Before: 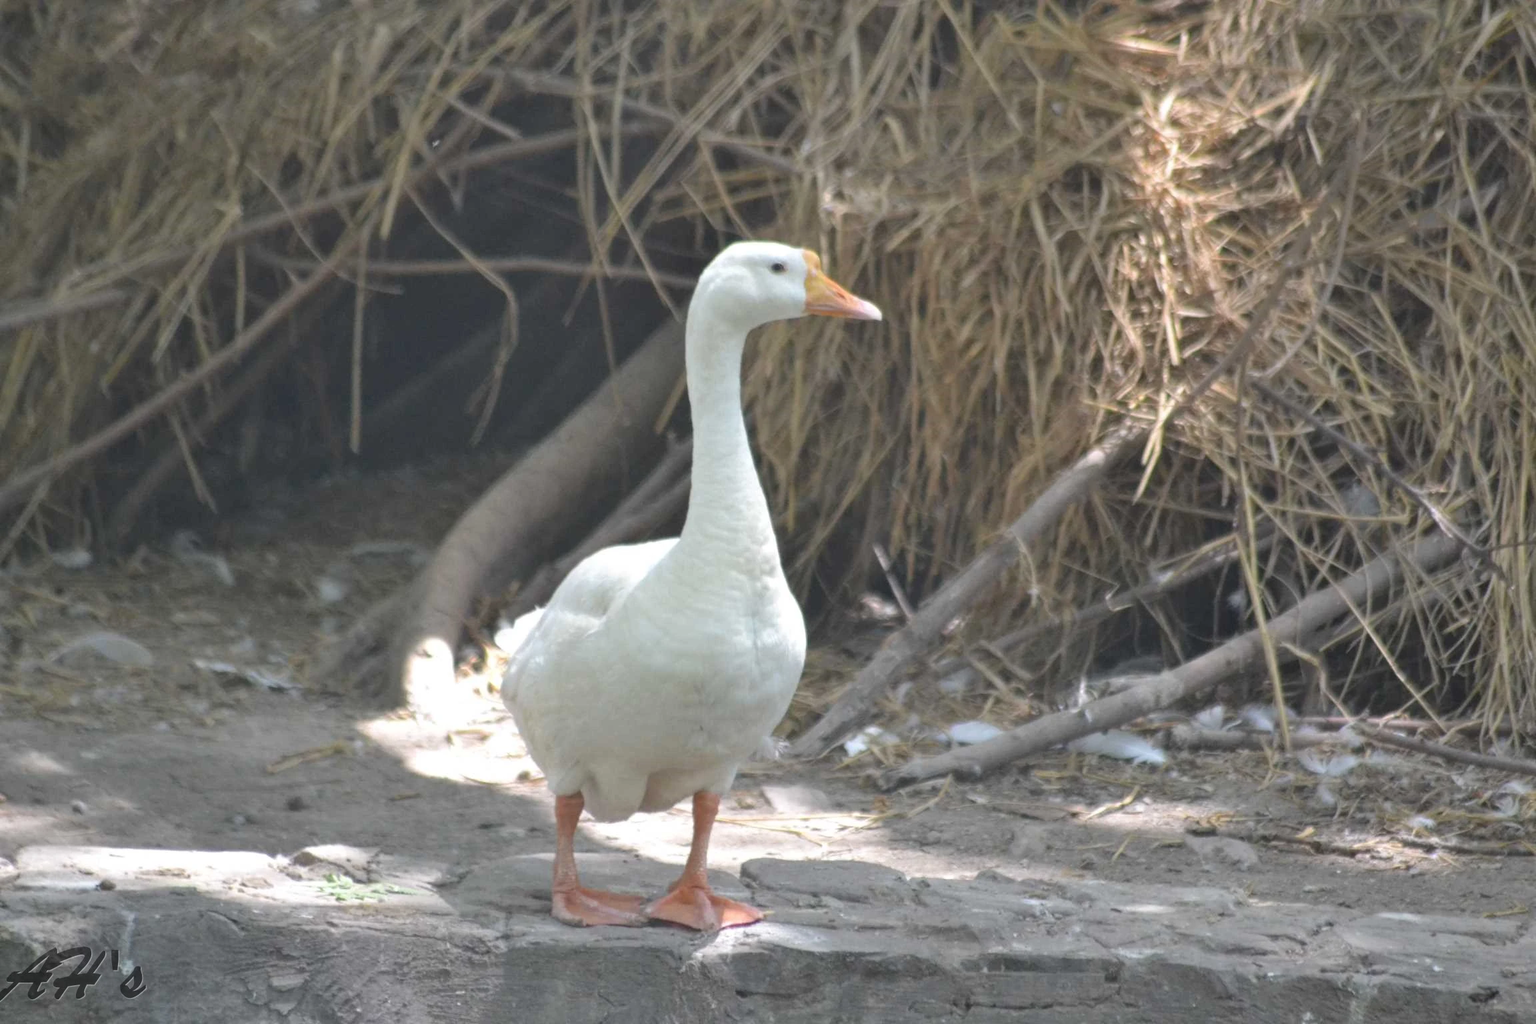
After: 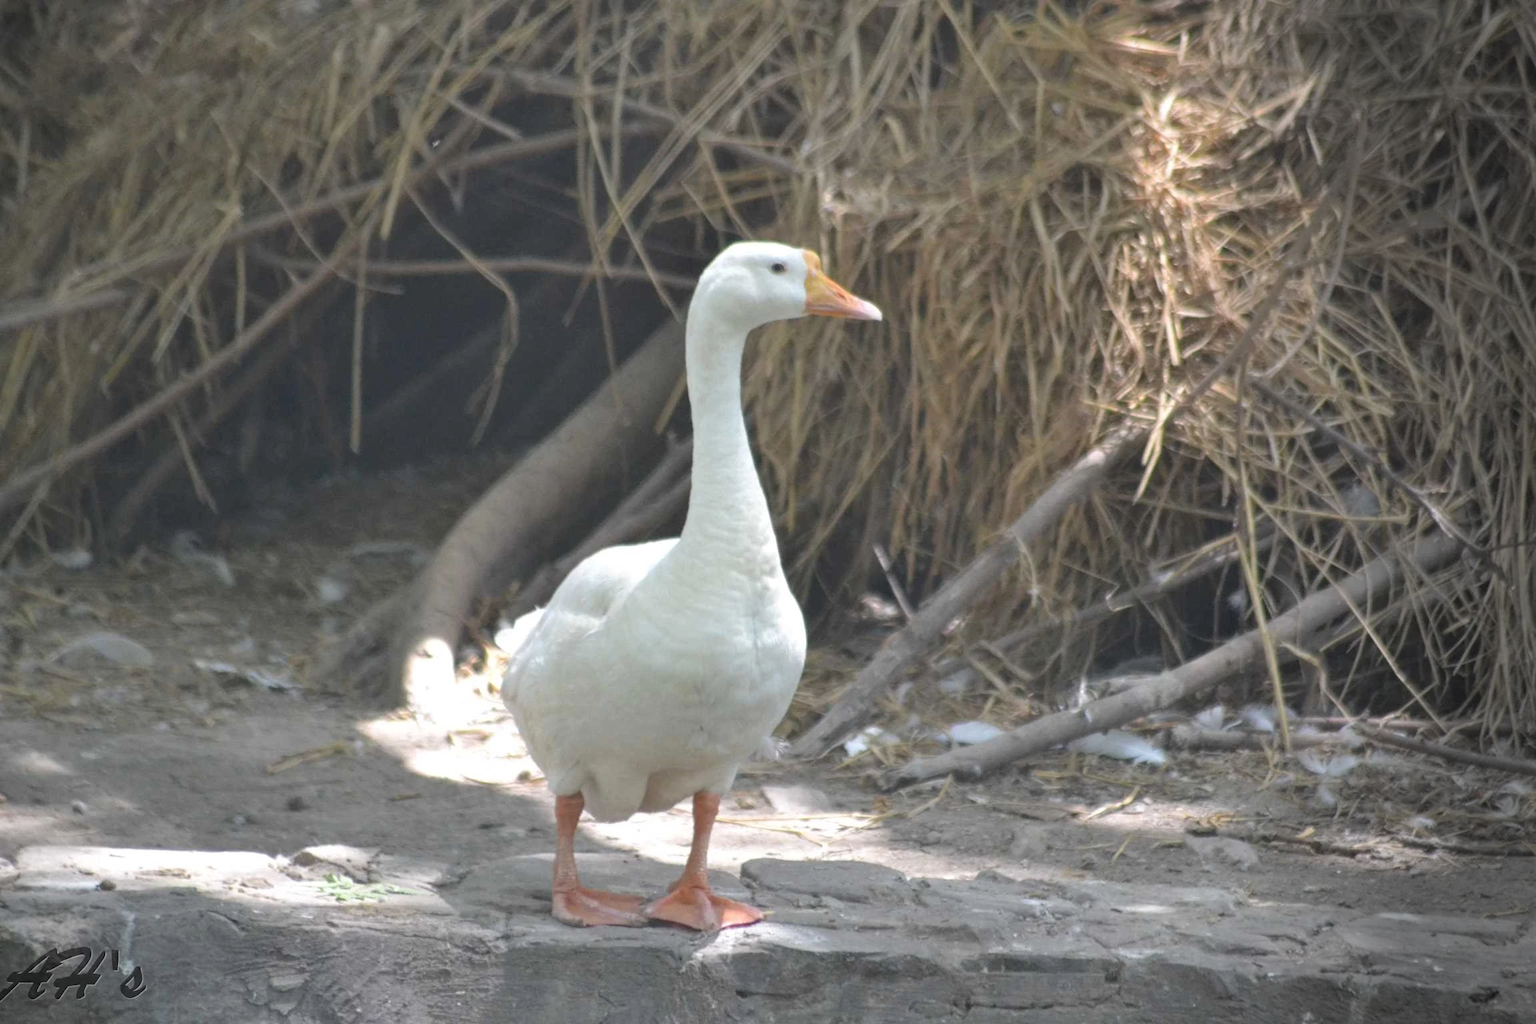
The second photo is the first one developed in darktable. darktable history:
vignetting: fall-off start 87.67%, fall-off radius 23.97%, center (-0.146, 0.012)
